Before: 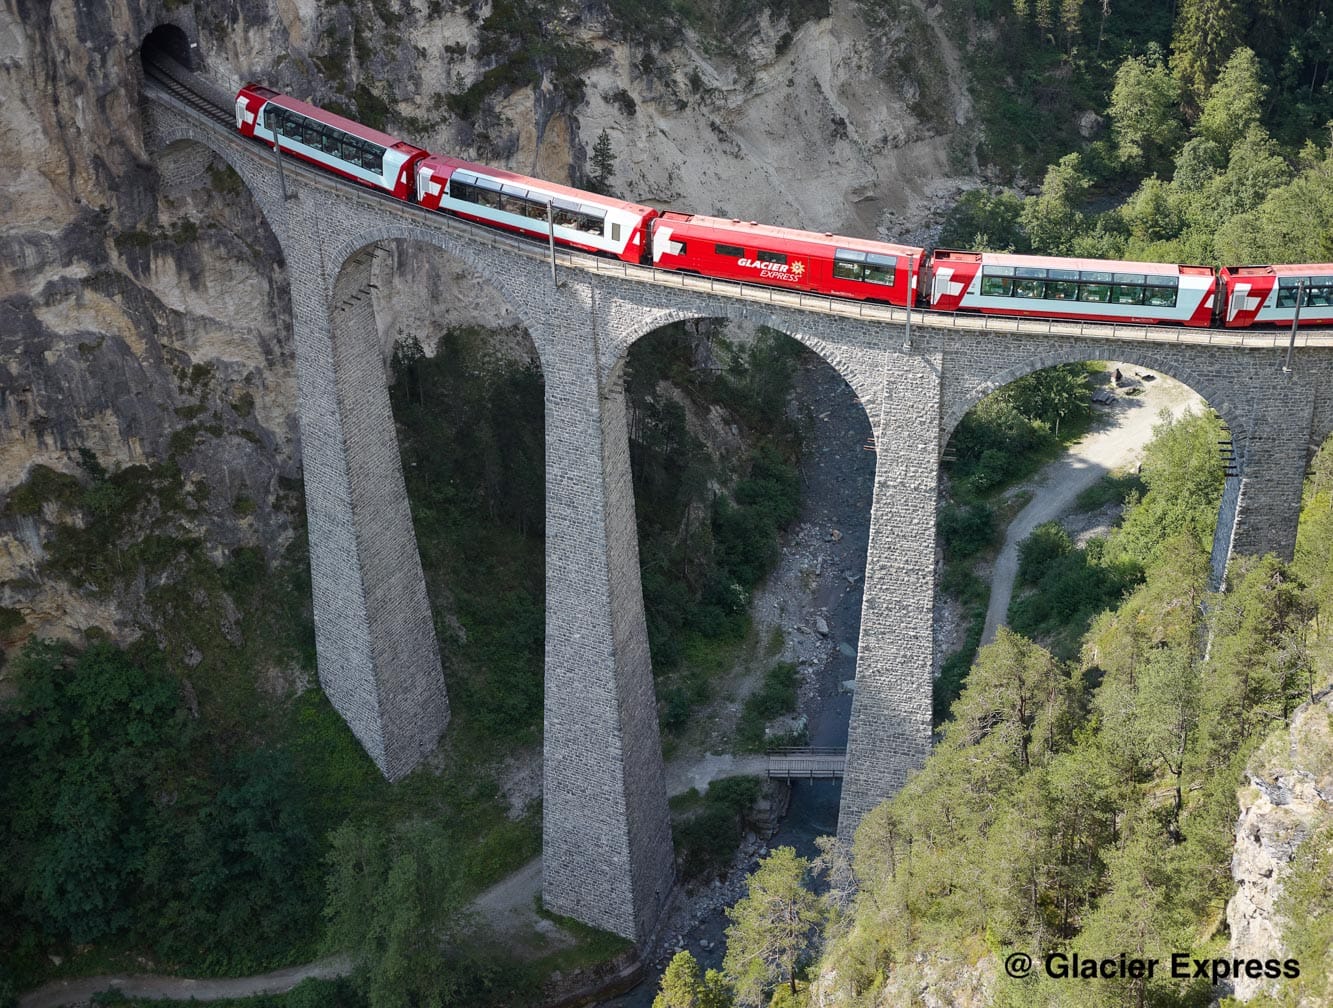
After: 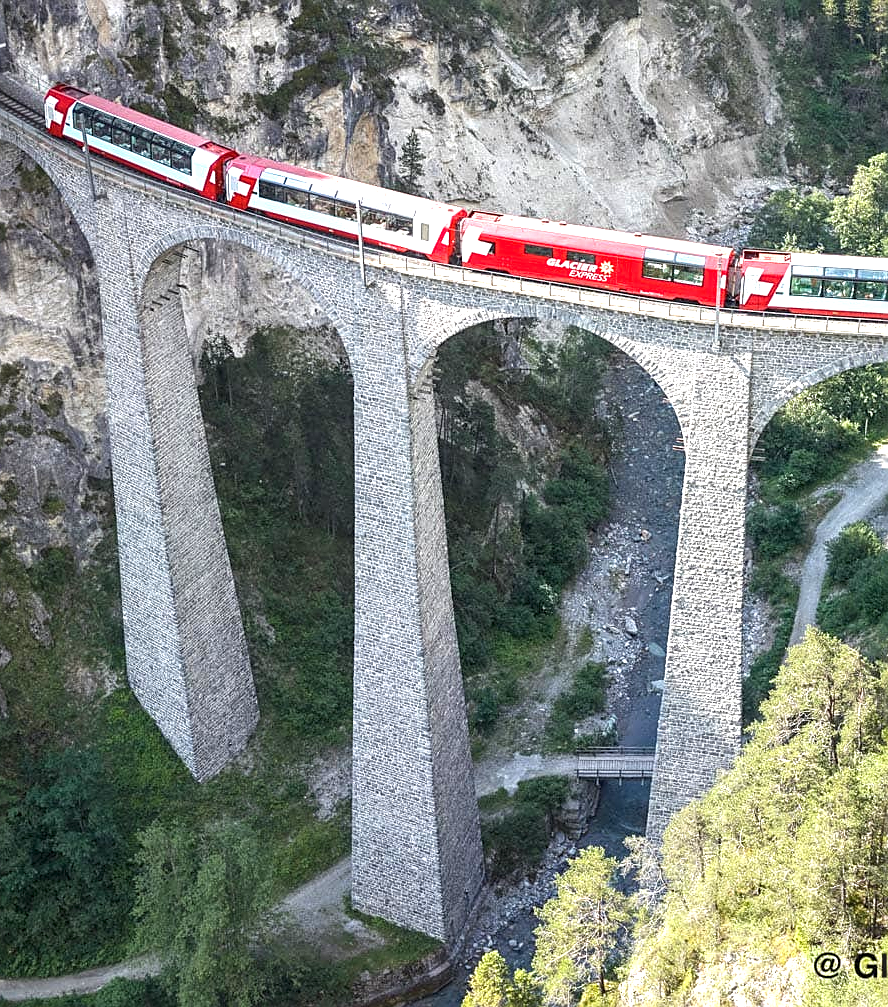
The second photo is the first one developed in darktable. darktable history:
sharpen: on, module defaults
exposure: black level correction 0, exposure 1.2 EV, compensate highlight preservation false
crop and rotate: left 14.395%, right 18.928%
local contrast: on, module defaults
